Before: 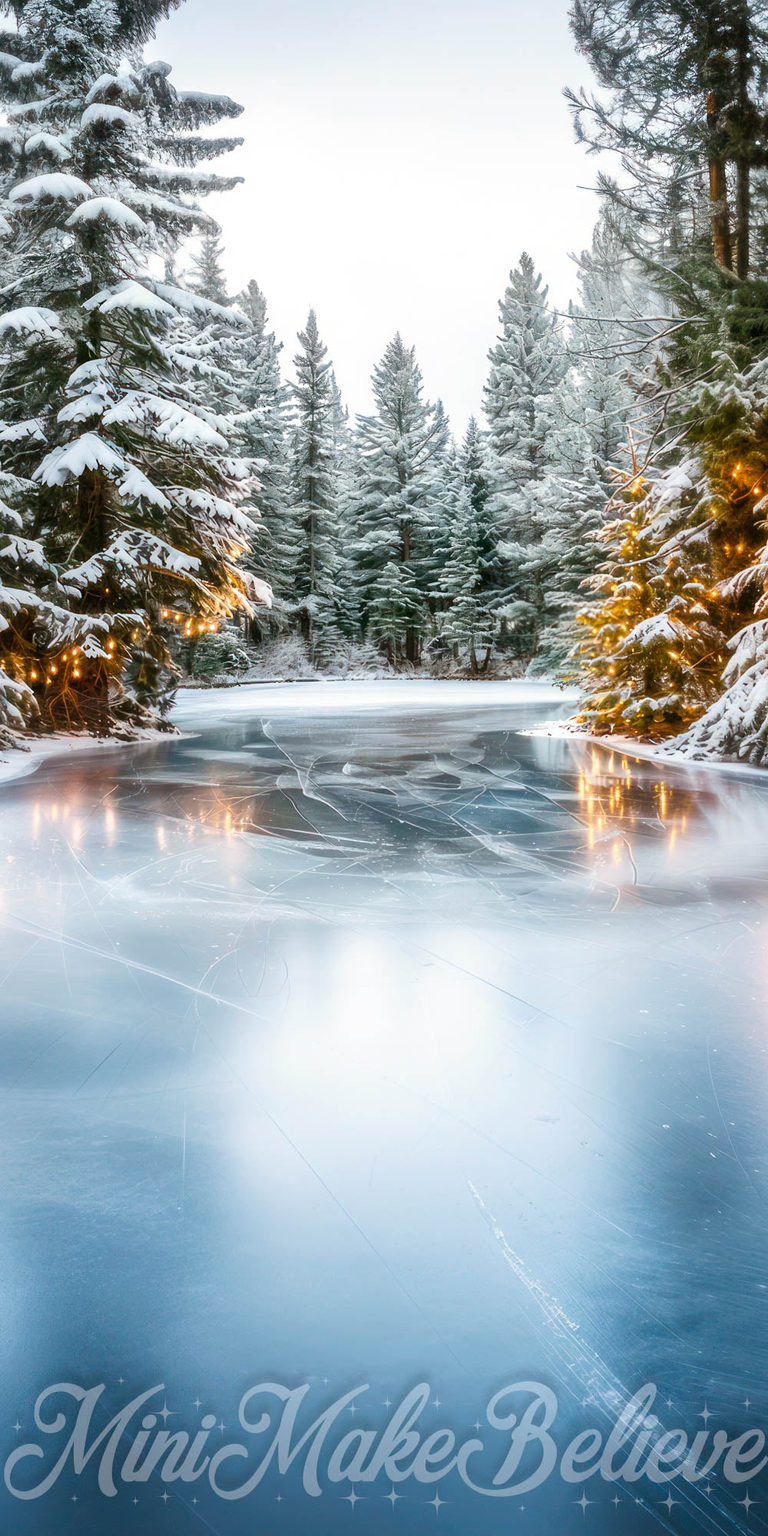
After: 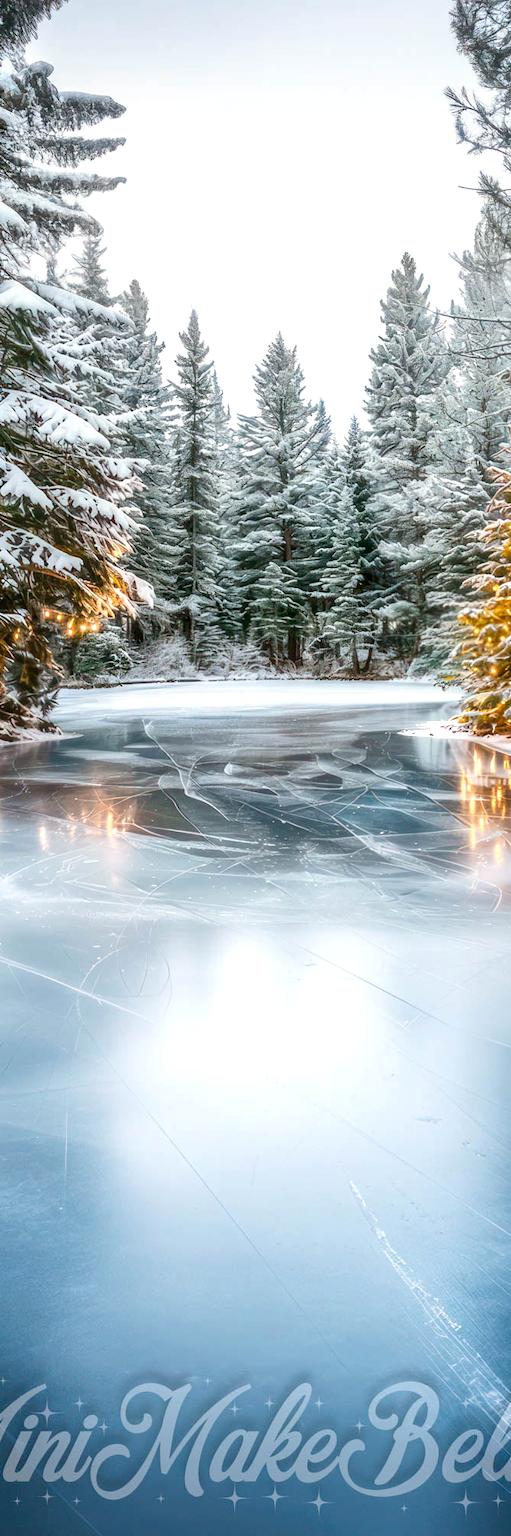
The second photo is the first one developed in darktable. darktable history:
crop: left 15.419%, right 17.914%
exposure: exposure 0.078 EV, compensate highlight preservation false
local contrast: on, module defaults
